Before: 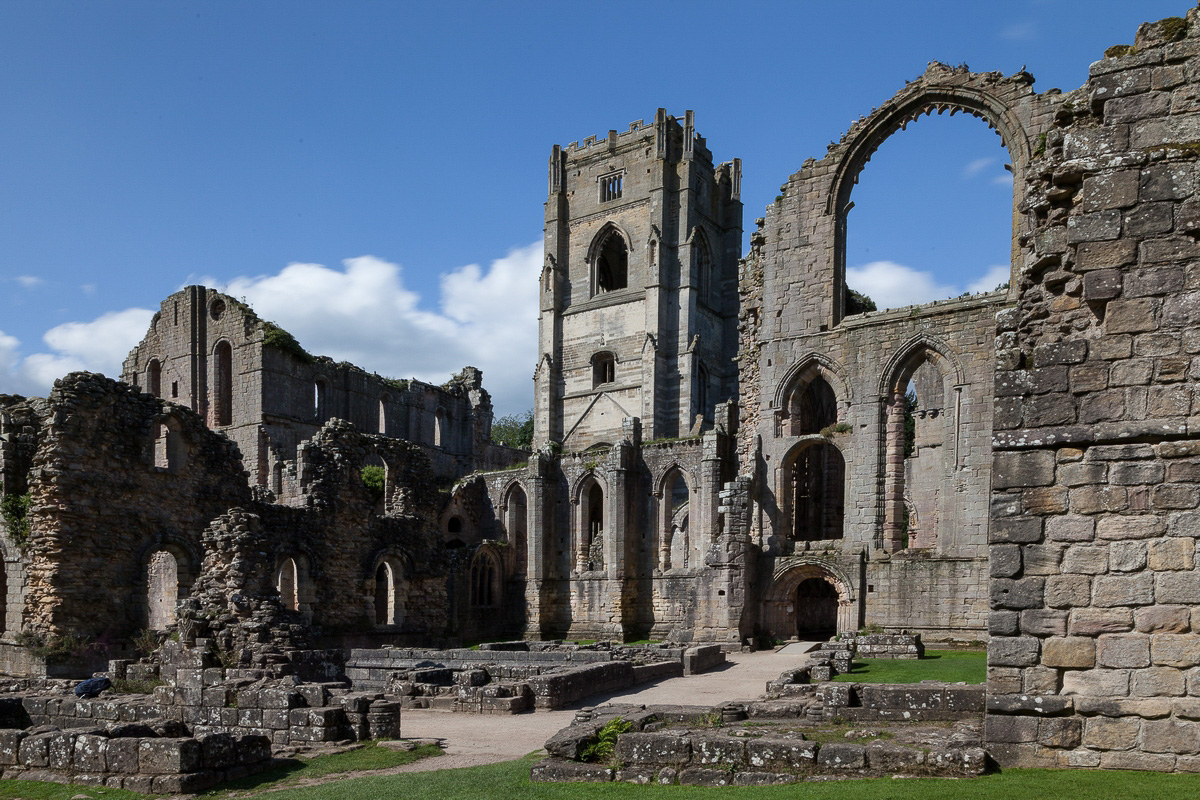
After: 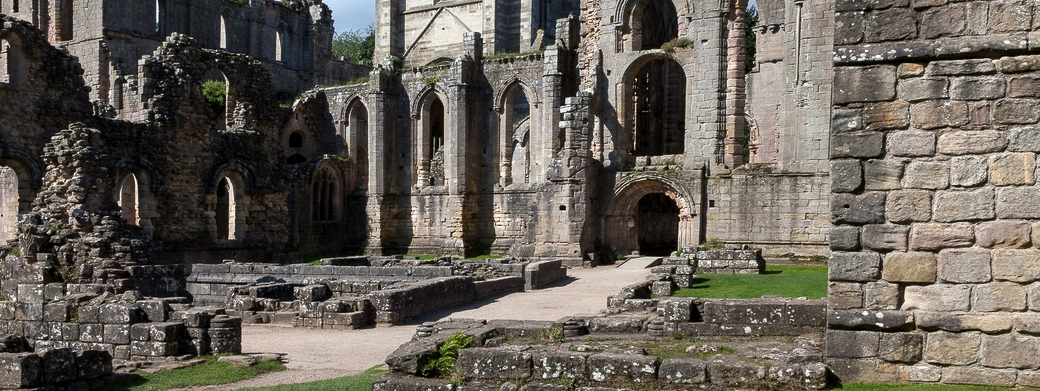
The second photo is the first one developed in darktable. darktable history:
crop and rotate: left 13.306%, top 48.129%, bottom 2.928%
exposure: black level correction 0.001, exposure 0.5 EV, compensate exposure bias true, compensate highlight preservation false
